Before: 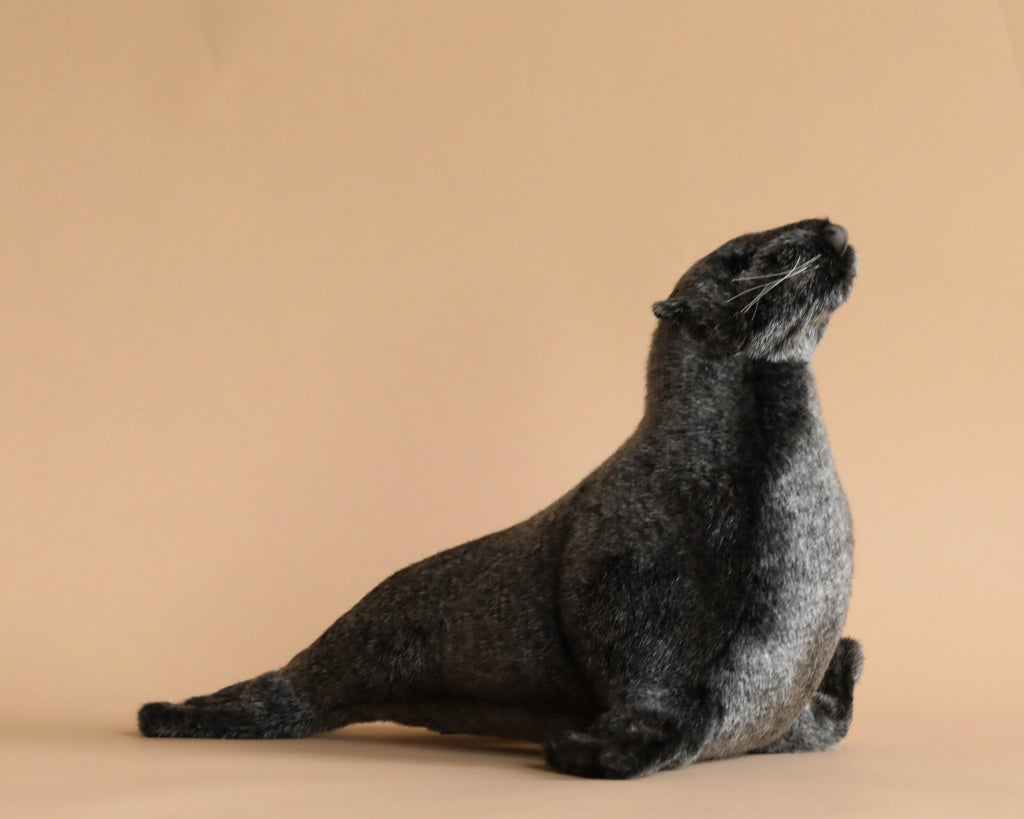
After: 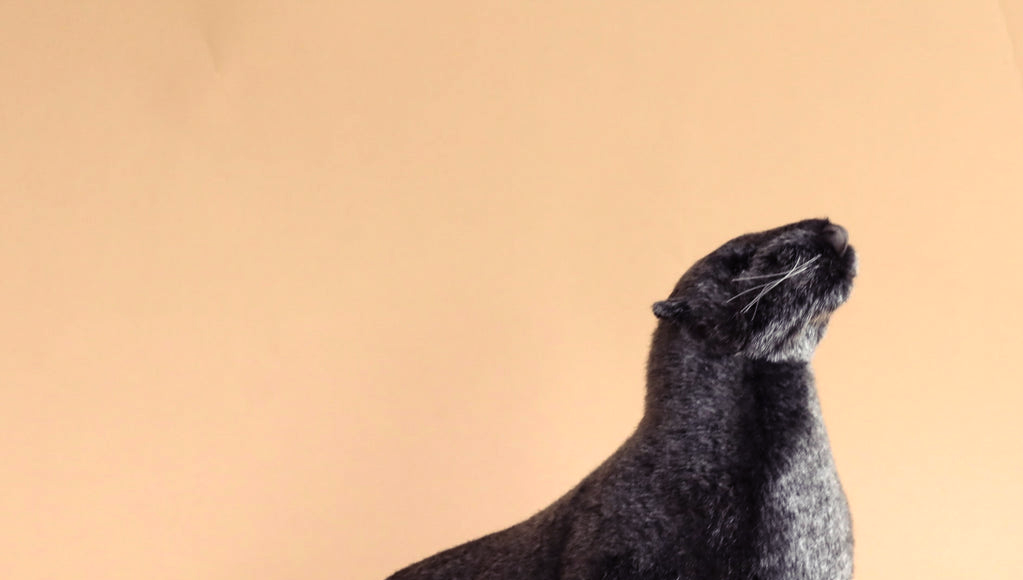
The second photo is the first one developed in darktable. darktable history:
color balance rgb: shadows lift › luminance -21.893%, shadows lift › chroma 8.737%, shadows lift › hue 285.61°, perceptual saturation grading › global saturation 0.773%, perceptual brilliance grading › global brilliance 11.778%
crop: right 0%, bottom 29.115%
exposure: exposure 0.022 EV, compensate highlight preservation false
